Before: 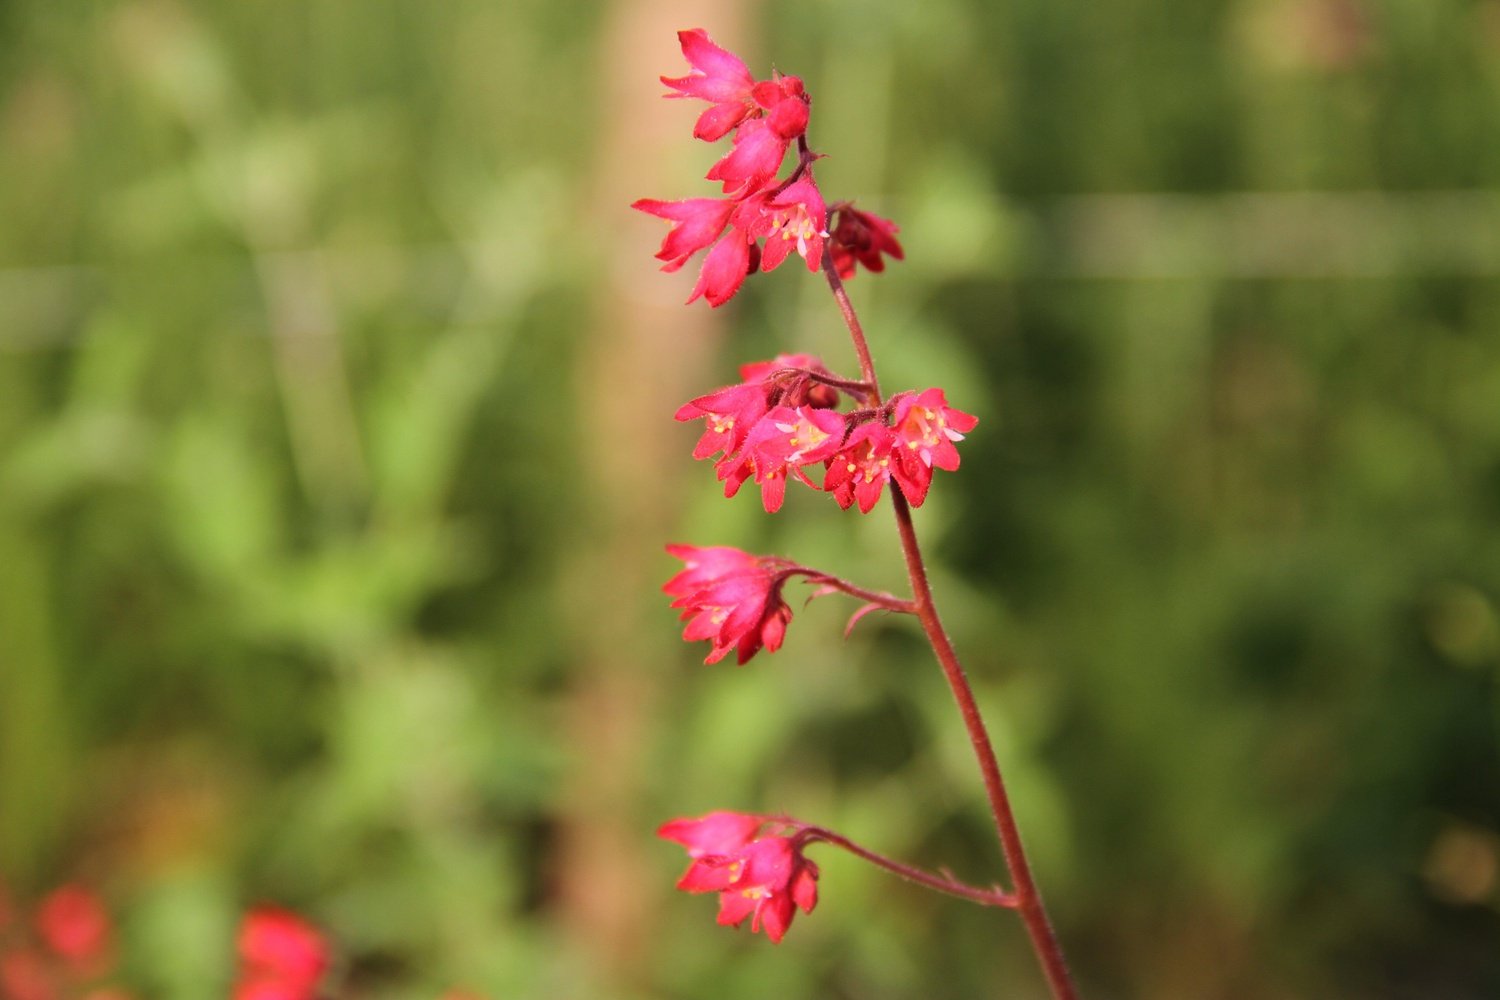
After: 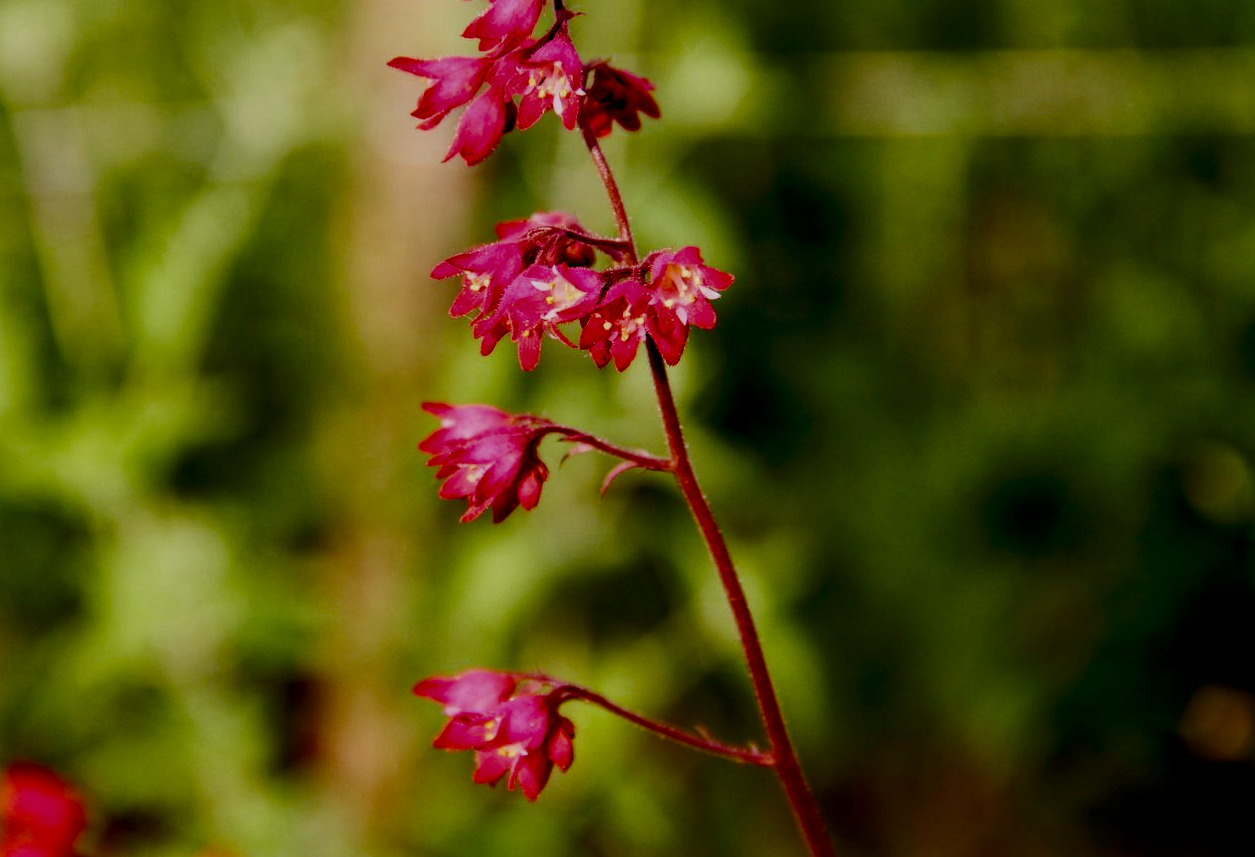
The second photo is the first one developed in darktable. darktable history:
contrast brightness saturation: contrast 0.28
color zones: curves: ch0 [(0.25, 0.5) (0.463, 0.627) (0.484, 0.637) (0.75, 0.5)]
color balance rgb: perceptual saturation grading › global saturation 35%, perceptual saturation grading › highlights -30%, perceptual saturation grading › shadows 35%, perceptual brilliance grading › global brilliance 3%, perceptual brilliance grading › highlights -3%, perceptual brilliance grading › shadows 3%
crop: left 16.315%, top 14.246%
local contrast: on, module defaults
contrast equalizer: y [[0.5 ×6], [0.5 ×6], [0.5, 0.5, 0.501, 0.545, 0.707, 0.863], [0 ×6], [0 ×6]]
filmic rgb: middle gray luminance 30%, black relative exposure -9 EV, white relative exposure 7 EV, threshold 6 EV, target black luminance 0%, hardness 2.94, latitude 2.04%, contrast 0.963, highlights saturation mix 5%, shadows ↔ highlights balance 12.16%, add noise in highlights 0, preserve chrominance no, color science v3 (2019), use custom middle-gray values true, iterations of high-quality reconstruction 0, contrast in highlights soft, enable highlight reconstruction true
